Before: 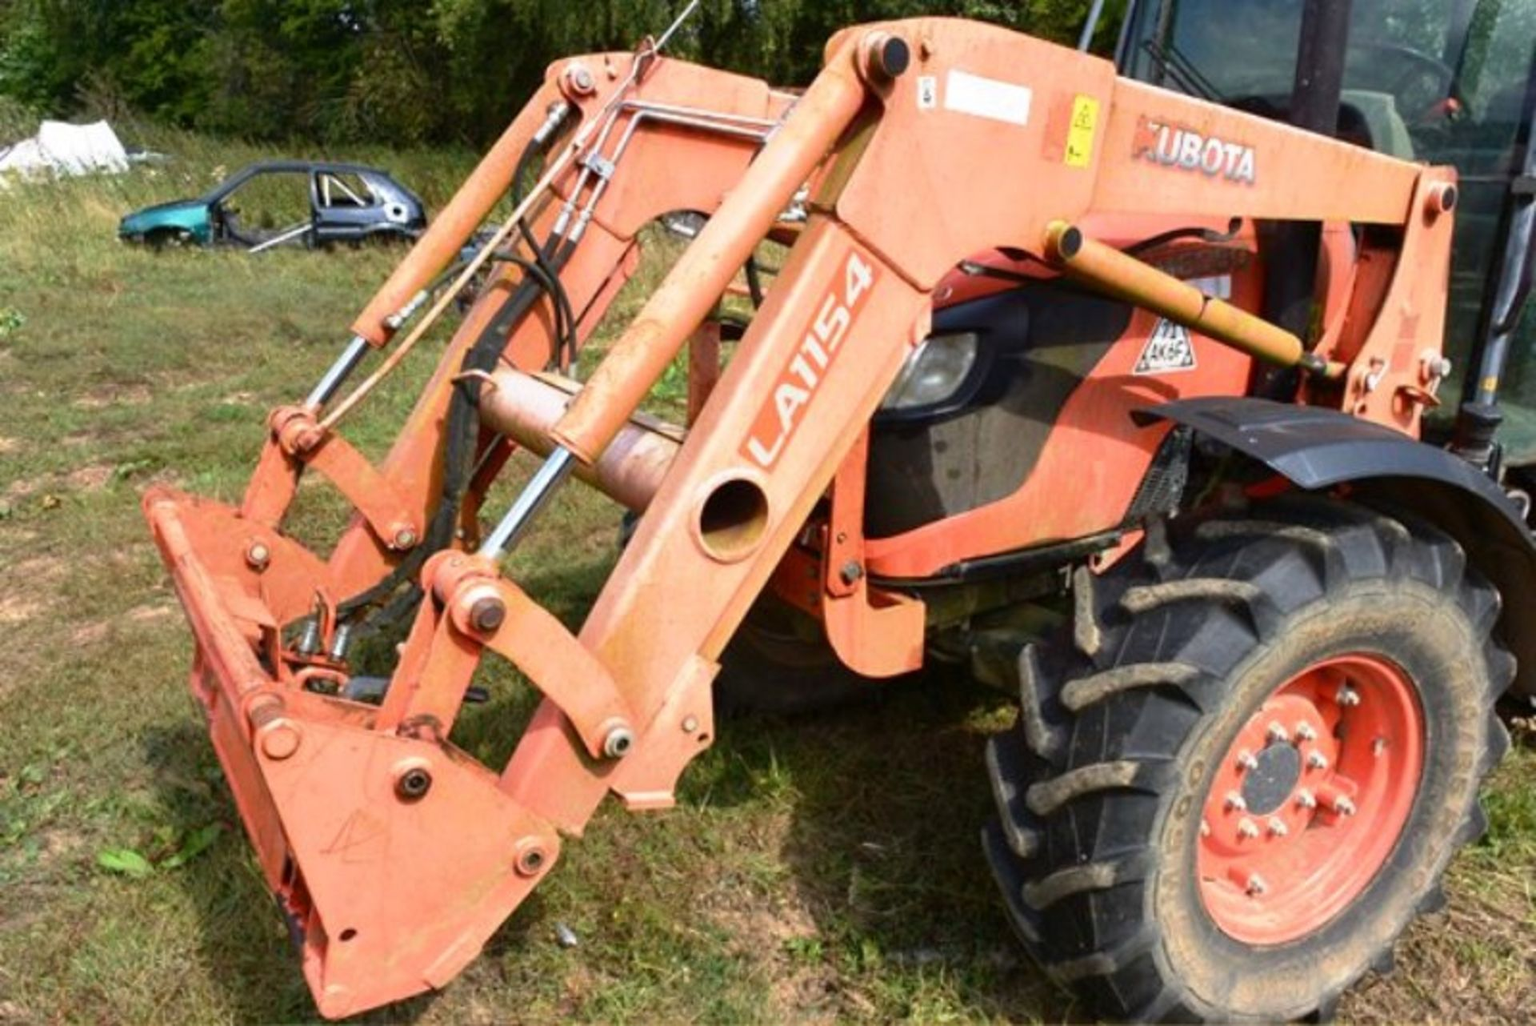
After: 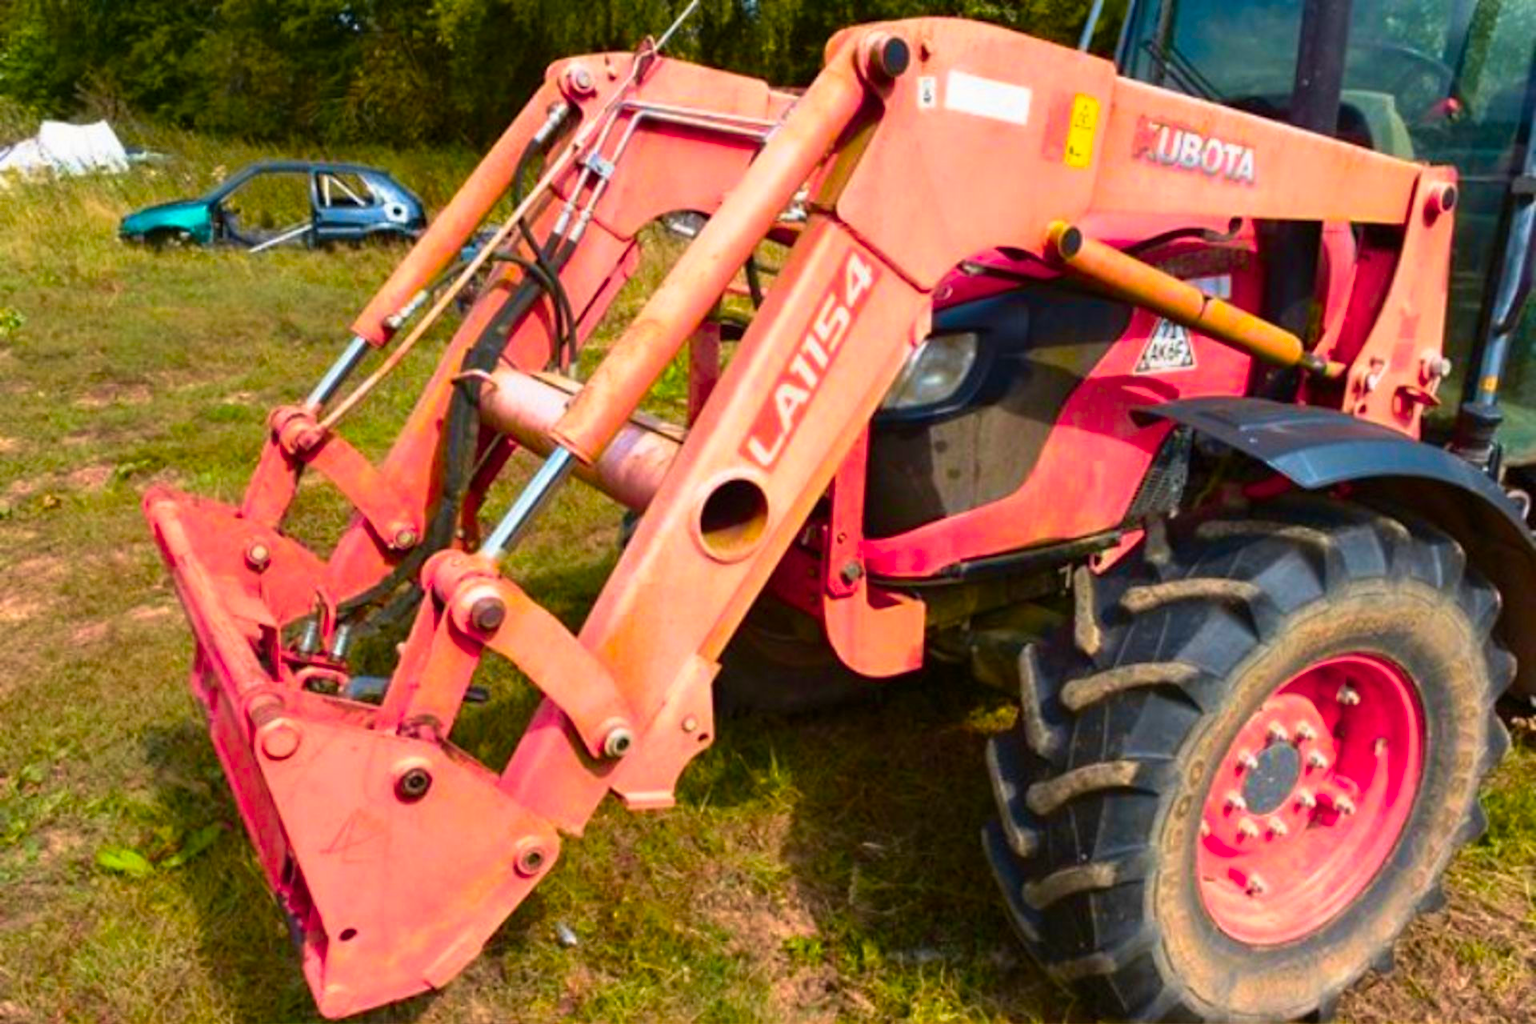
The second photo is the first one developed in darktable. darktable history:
crop: bottom 0.054%
contrast brightness saturation: contrast 0.035, saturation 0.156
color balance rgb: linear chroma grading › global chroma 14.941%, perceptual saturation grading › global saturation 25.262%, hue shift -11.83°
velvia: on, module defaults
tone equalizer: -7 EV 0.194 EV, -6 EV 0.097 EV, -5 EV 0.076 EV, -4 EV 0.041 EV, -2 EV -0.034 EV, -1 EV -0.051 EV, +0 EV -0.048 EV, mask exposure compensation -0.489 EV
